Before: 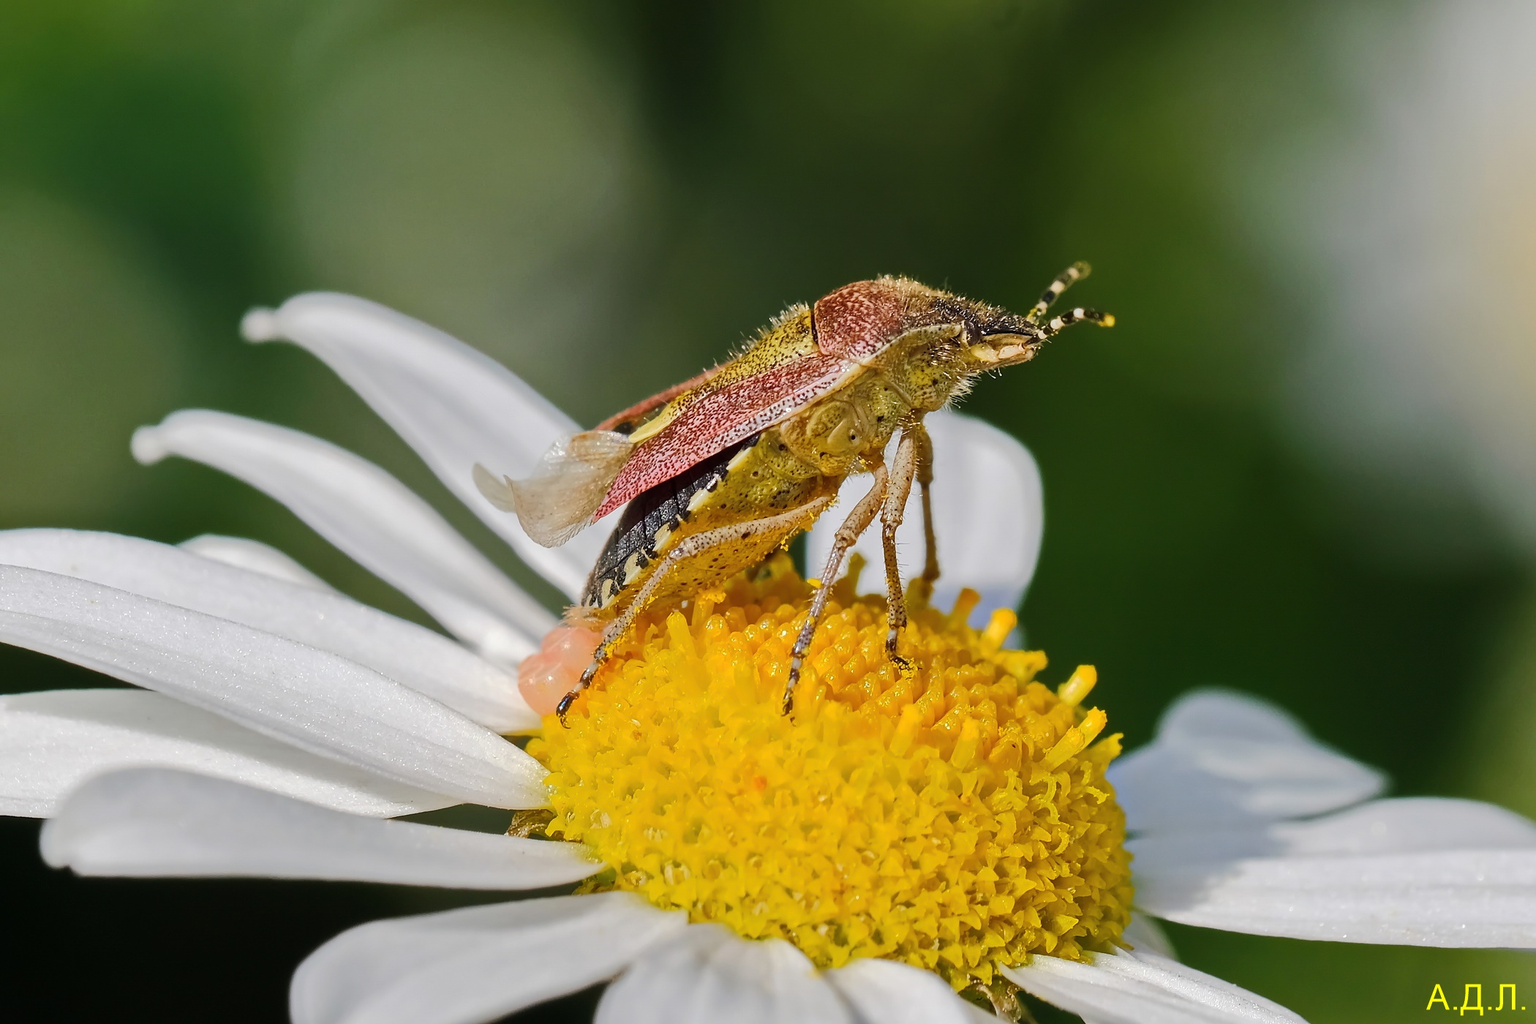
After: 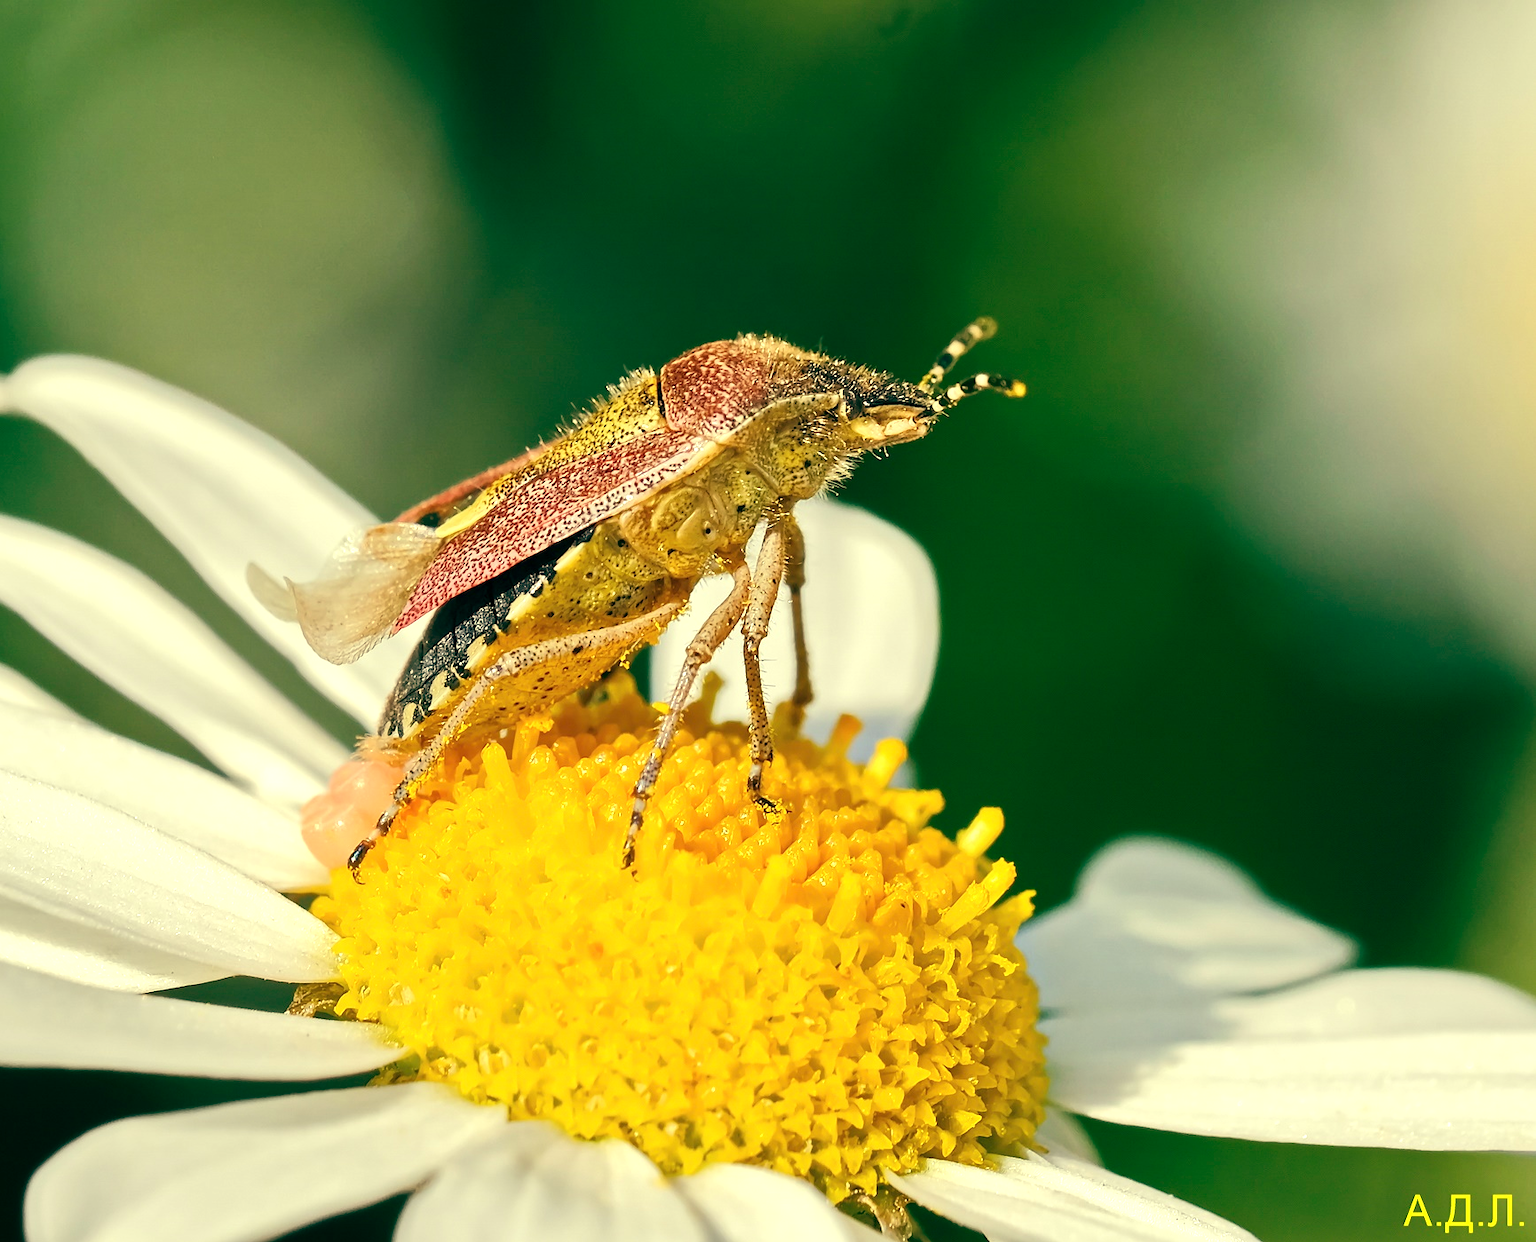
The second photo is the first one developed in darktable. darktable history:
color balance: mode lift, gamma, gain (sRGB), lift [1, 0.69, 1, 1], gamma [1, 1.482, 1, 1], gain [1, 1, 1, 0.802]
exposure: black level correction 0, exposure 0.68 EV, compensate exposure bias true, compensate highlight preservation false
crop: left 17.582%, bottom 0.031%
